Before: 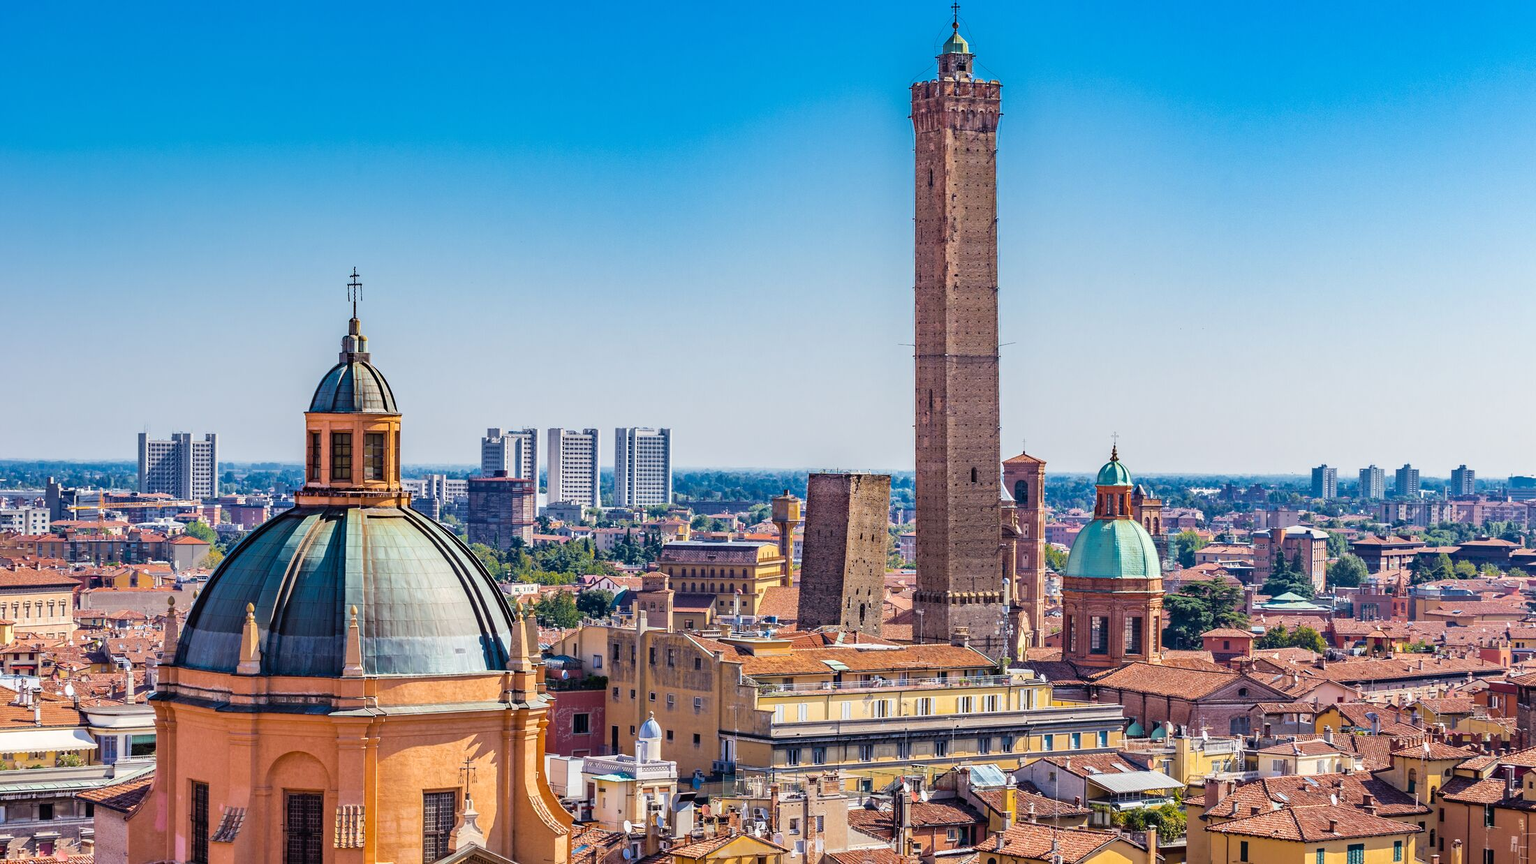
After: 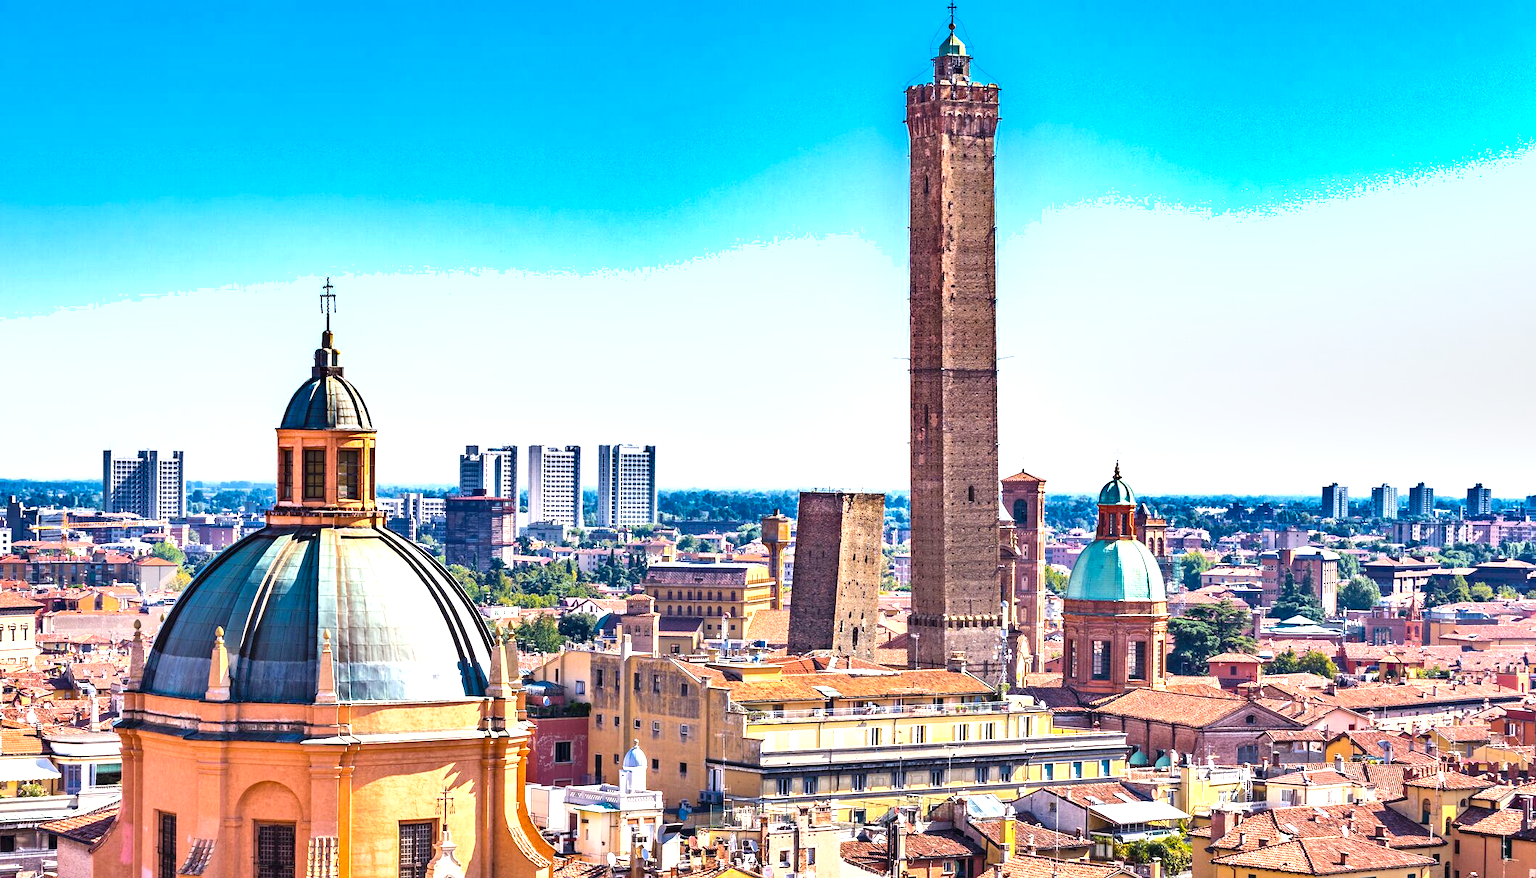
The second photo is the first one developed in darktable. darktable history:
exposure: black level correction 0, exposure 1.104 EV, compensate highlight preservation false
tone equalizer: on, module defaults
shadows and highlights: shadows 22.85, highlights -49.24, soften with gaussian
crop and rotate: left 2.568%, right 1.145%, bottom 2.049%
